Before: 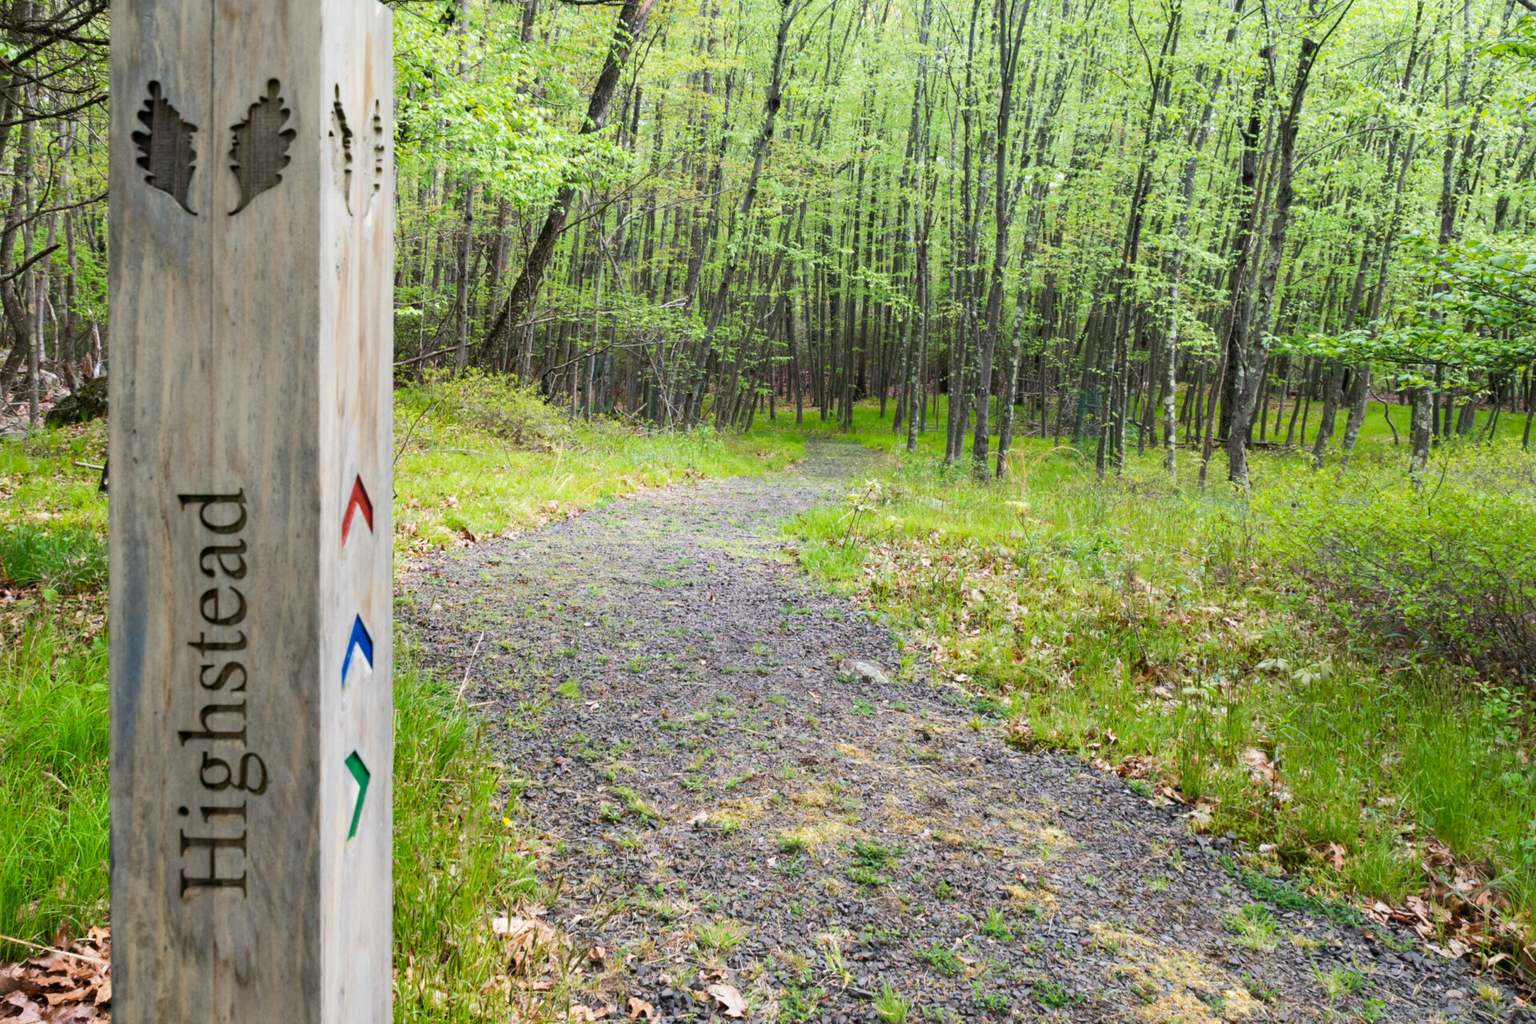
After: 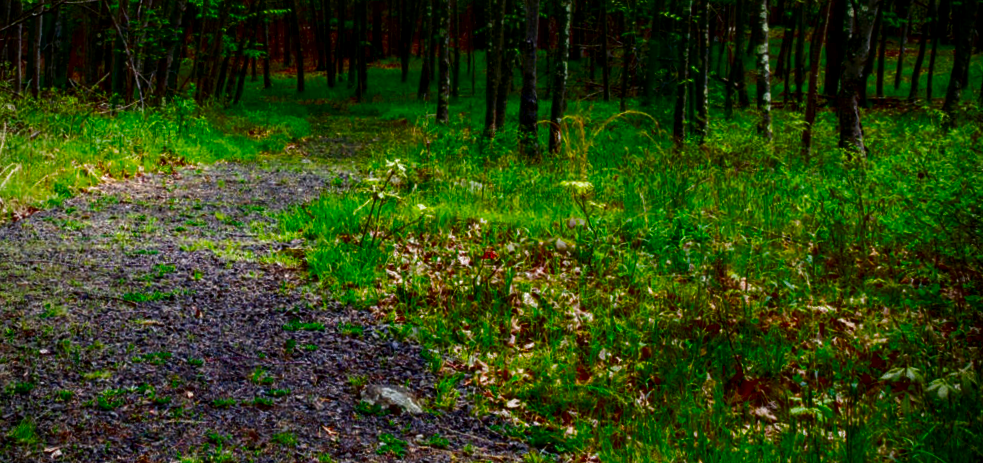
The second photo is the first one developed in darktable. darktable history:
vignetting: on, module defaults
local contrast: on, module defaults
rotate and perspective: rotation -1.77°, lens shift (horizontal) 0.004, automatic cropping off
crop: left 36.607%, top 34.735%, right 13.146%, bottom 30.611%
contrast brightness saturation: brightness -1, saturation 1
